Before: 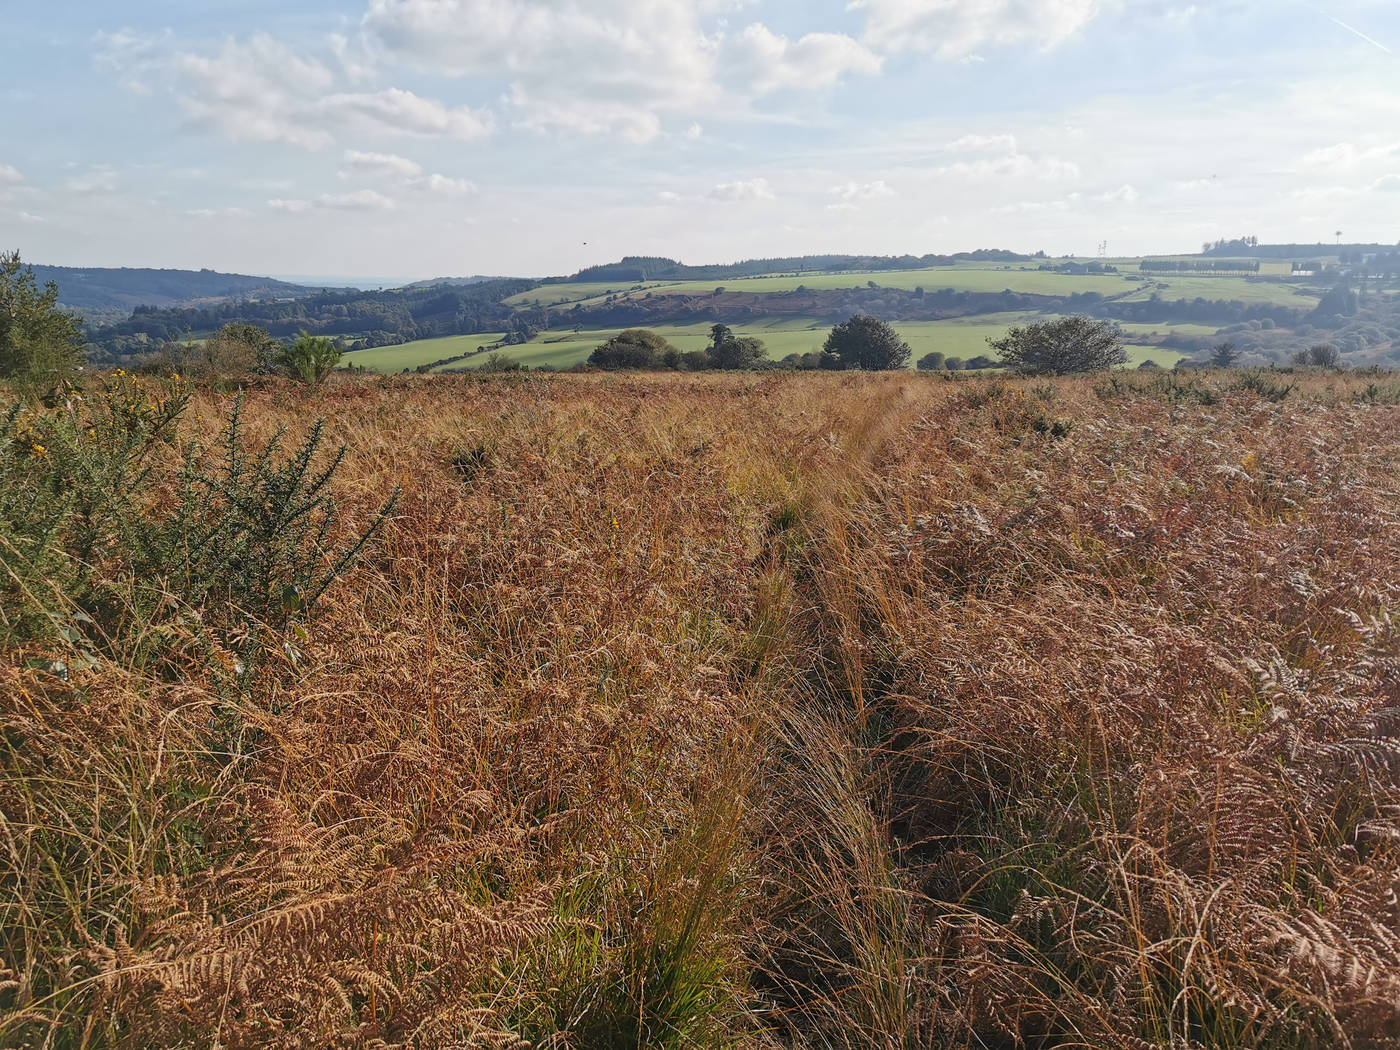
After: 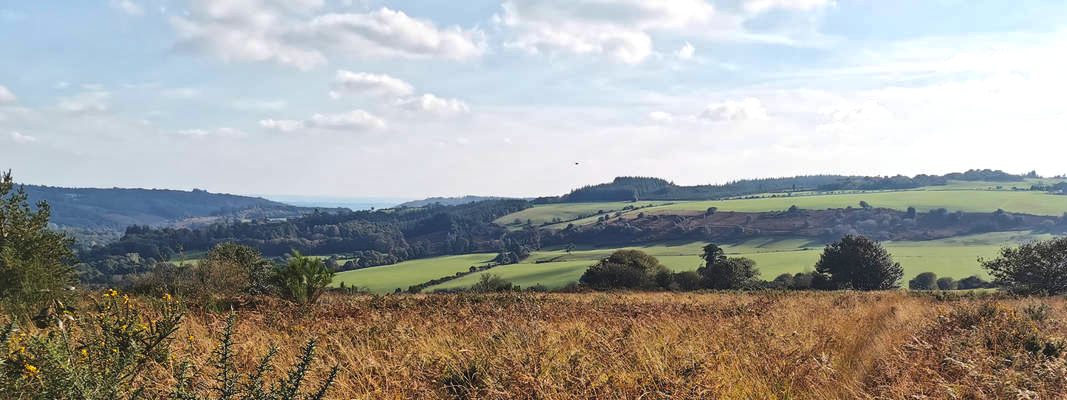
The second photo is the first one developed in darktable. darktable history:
color balance rgb: global offset › luminance 0.71%, perceptual saturation grading › global saturation -11.5%, perceptual brilliance grading › highlights 17.77%, perceptual brilliance grading › mid-tones 31.71%, perceptual brilliance grading › shadows -31.01%, global vibrance 50%
crop: left 0.579%, top 7.627%, right 23.167%, bottom 54.275%
exposure: exposure -0.242 EV, compensate highlight preservation false
shadows and highlights: shadows 49, highlights -41, soften with gaussian
